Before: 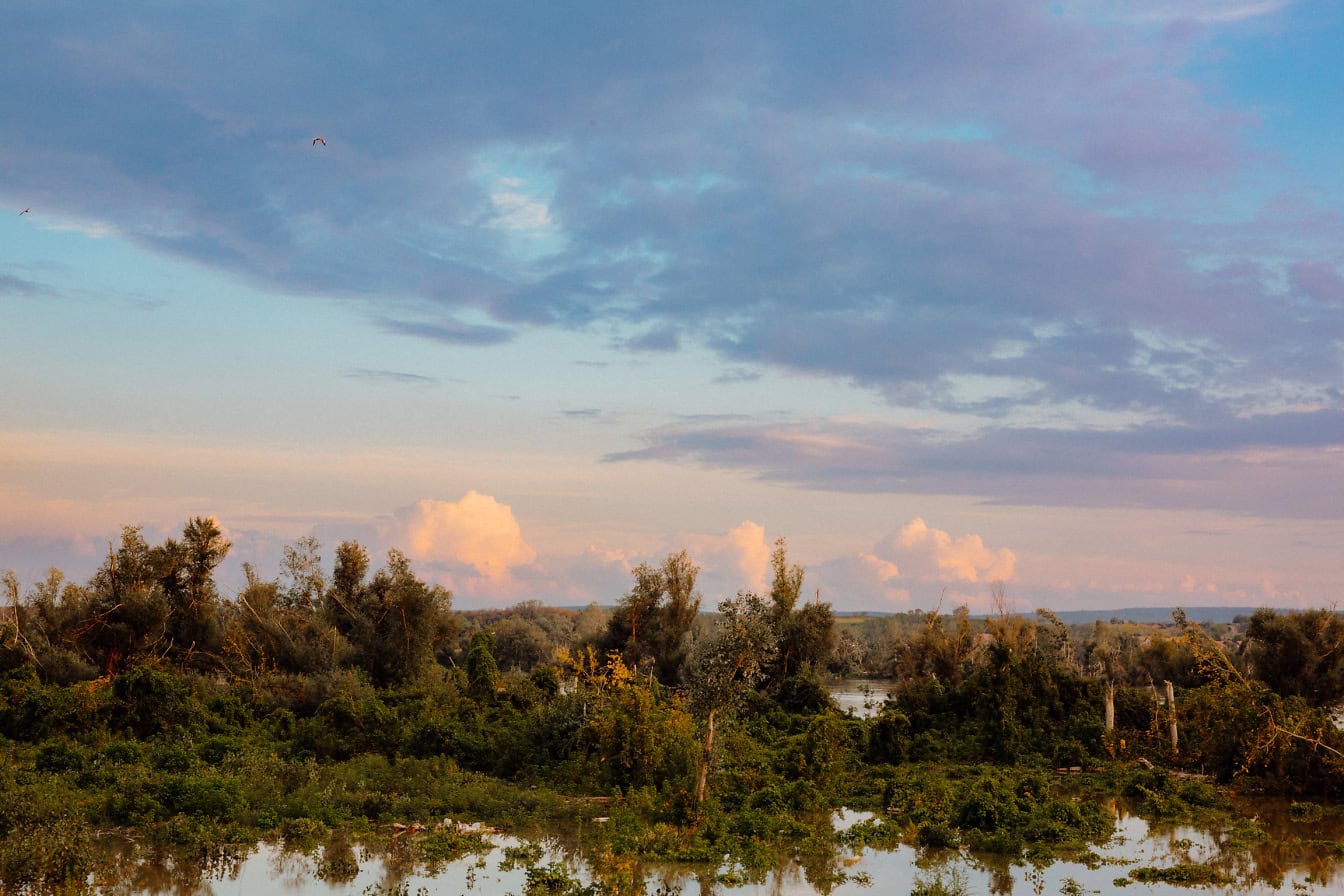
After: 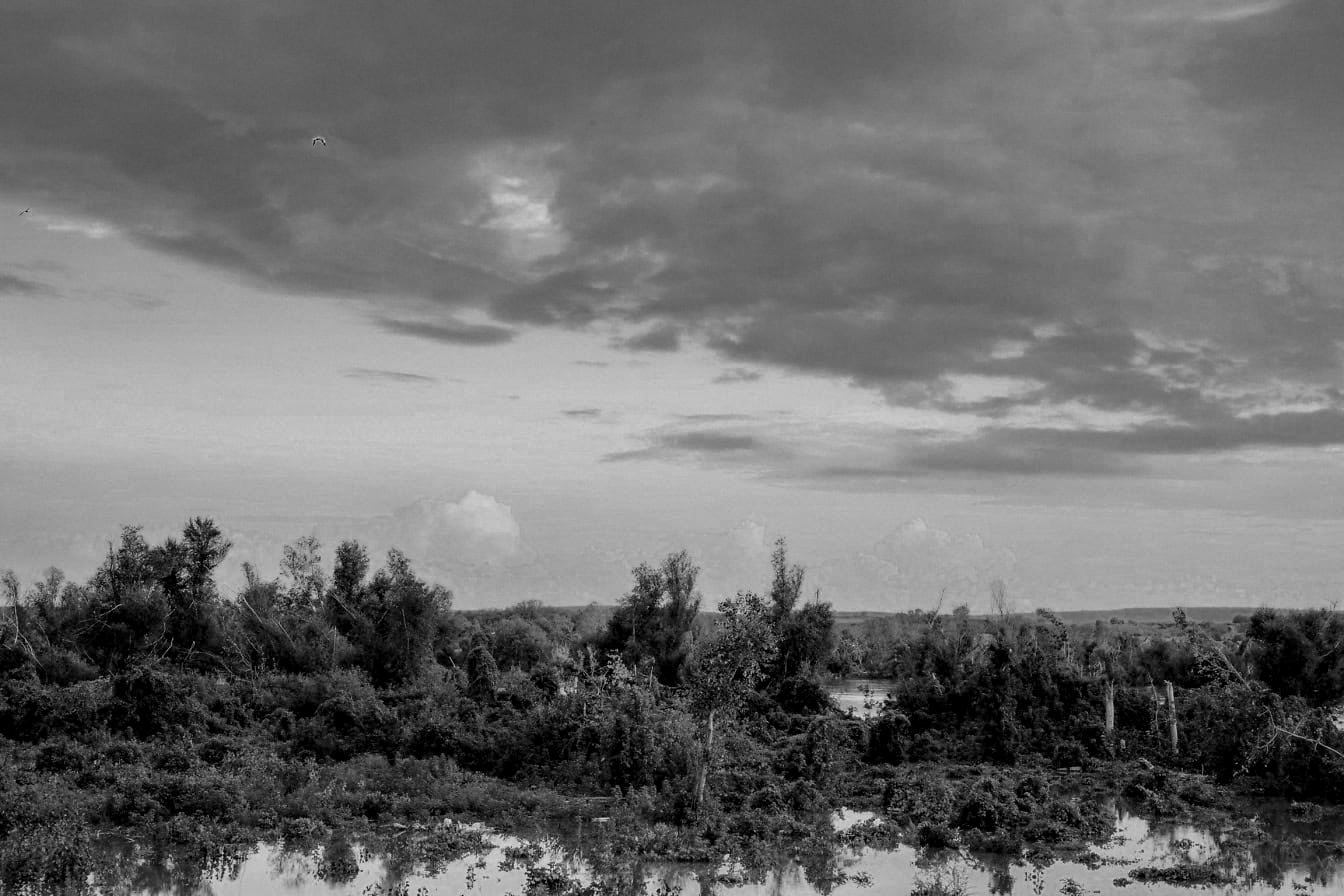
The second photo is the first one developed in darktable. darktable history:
local contrast: detail 130%
color balance rgb: linear chroma grading › global chroma 15%, perceptual saturation grading › global saturation 30%
color zones: curves: ch0 [(0.002, 0.593) (0.143, 0.417) (0.285, 0.541) (0.455, 0.289) (0.608, 0.327) (0.727, 0.283) (0.869, 0.571) (1, 0.603)]; ch1 [(0, 0) (0.143, 0) (0.286, 0) (0.429, 0) (0.571, 0) (0.714, 0) (0.857, 0)]
